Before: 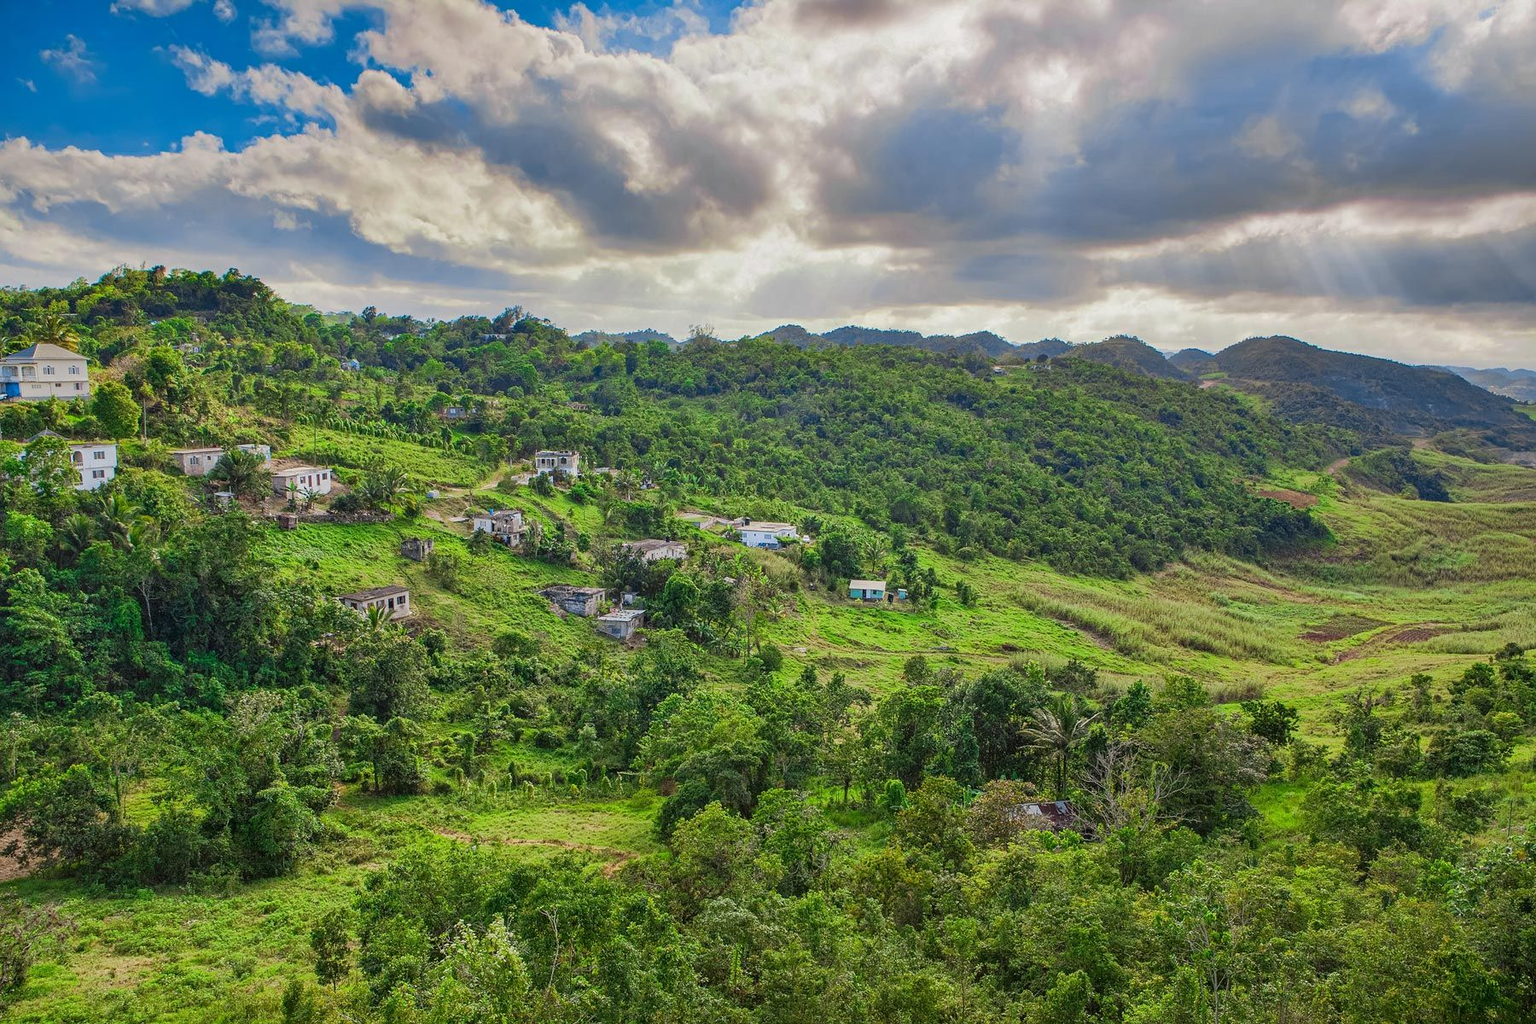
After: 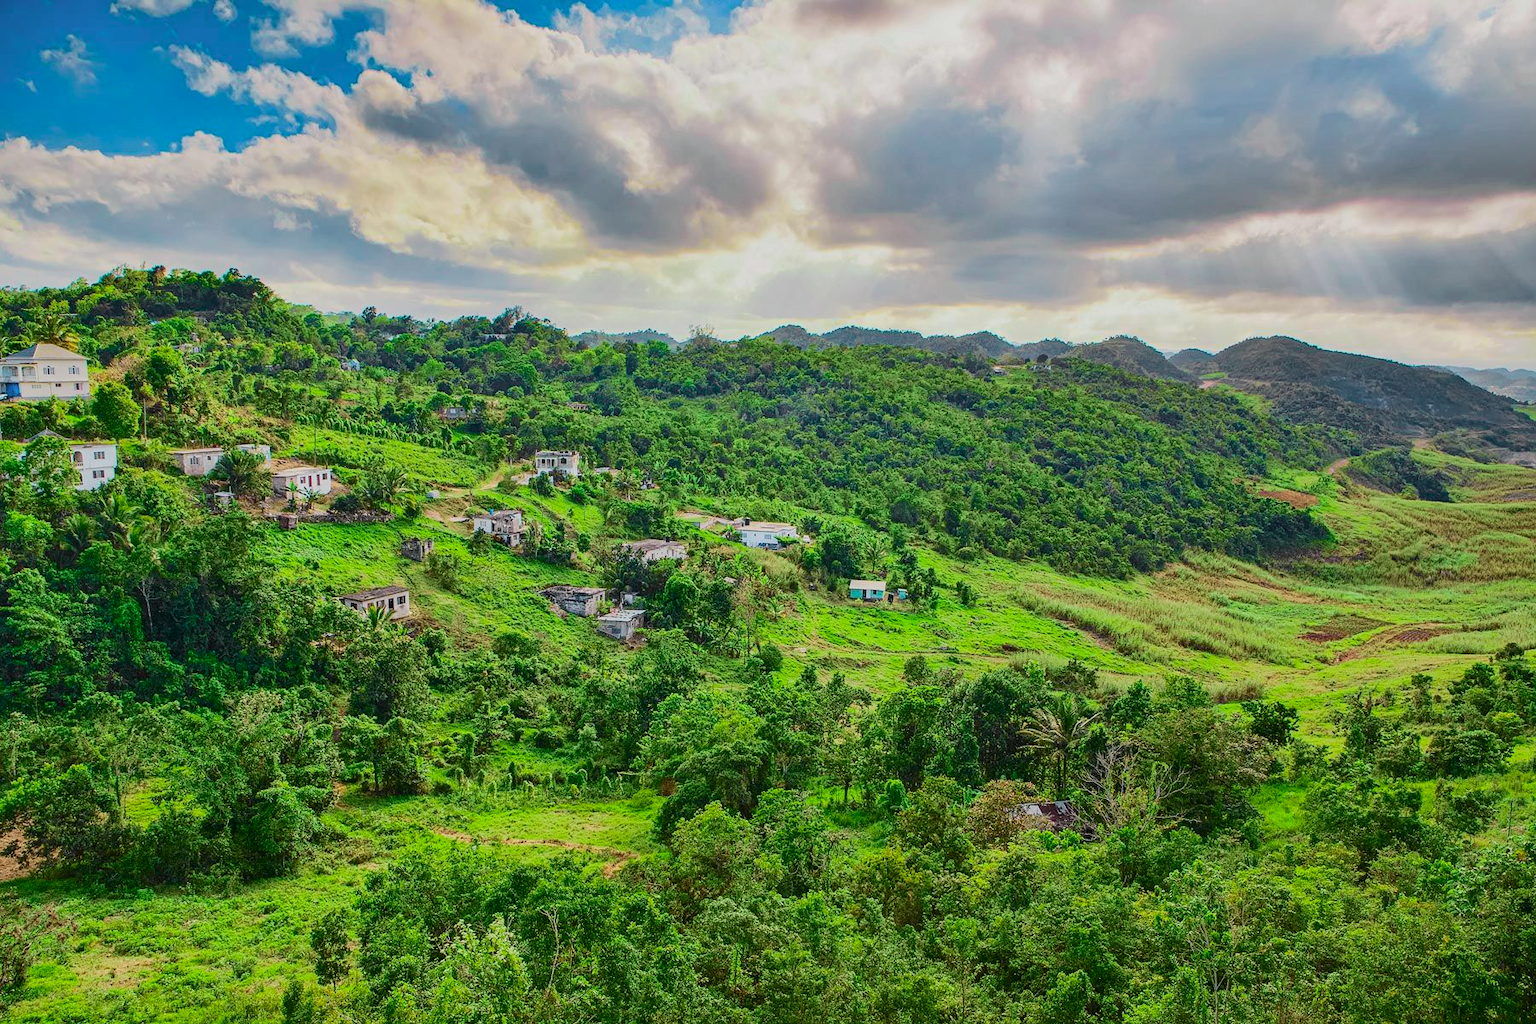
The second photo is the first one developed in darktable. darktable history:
tone curve: curves: ch0 [(0, 0.018) (0.036, 0.038) (0.15, 0.131) (0.27, 0.247) (0.503, 0.556) (0.763, 0.785) (1, 0.919)]; ch1 [(0, 0) (0.203, 0.158) (0.333, 0.283) (0.451, 0.417) (0.502, 0.5) (0.519, 0.522) (0.562, 0.588) (0.603, 0.664) (0.722, 0.813) (1, 1)]; ch2 [(0, 0) (0.29, 0.295) (0.404, 0.436) (0.497, 0.499) (0.521, 0.523) (0.561, 0.605) (0.639, 0.664) (0.712, 0.764) (1, 1)], color space Lab, independent channels, preserve colors none
